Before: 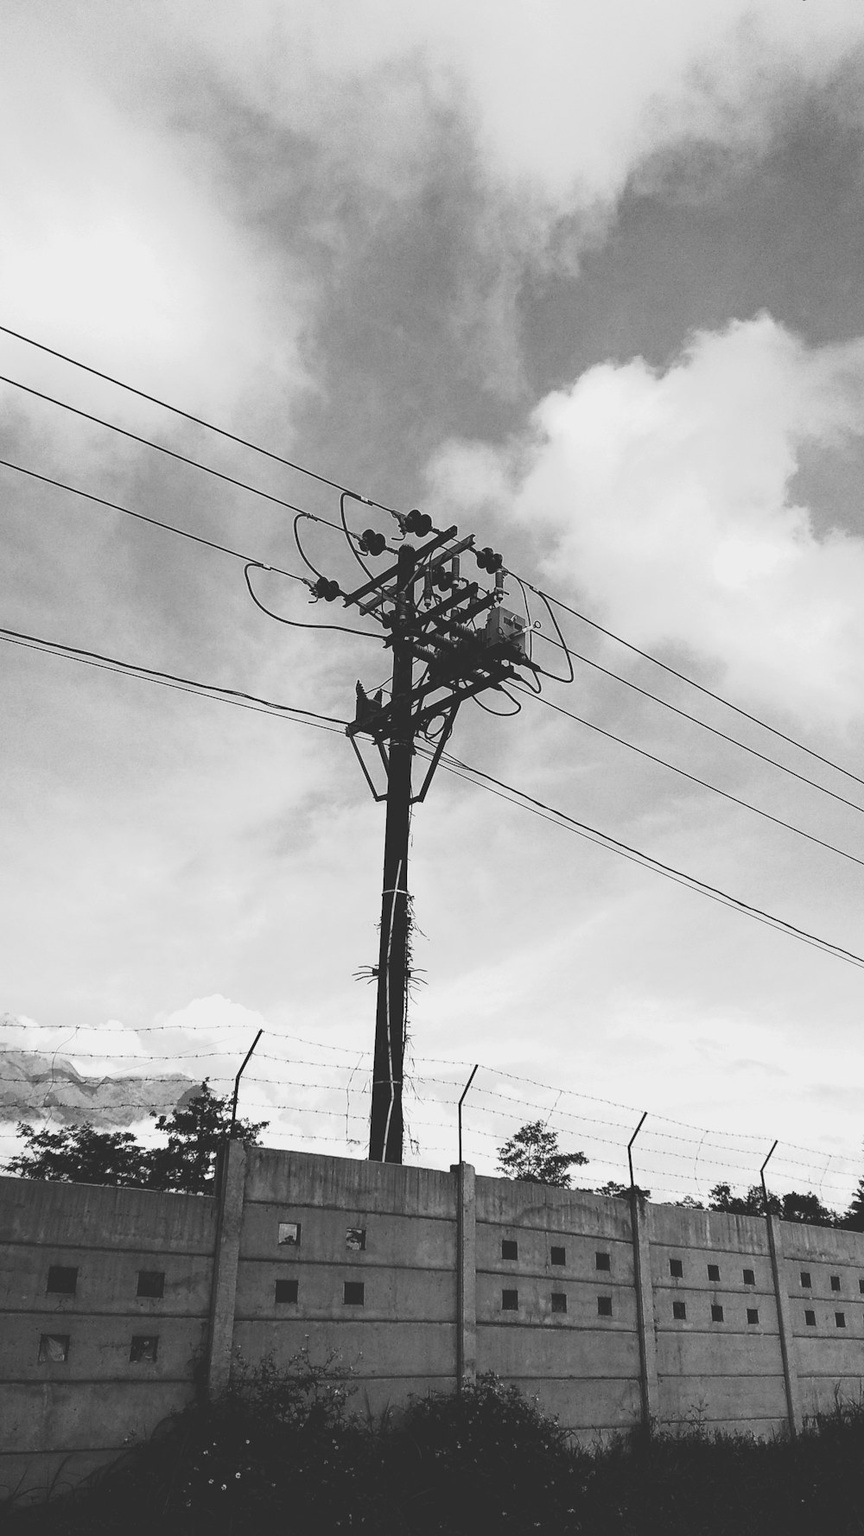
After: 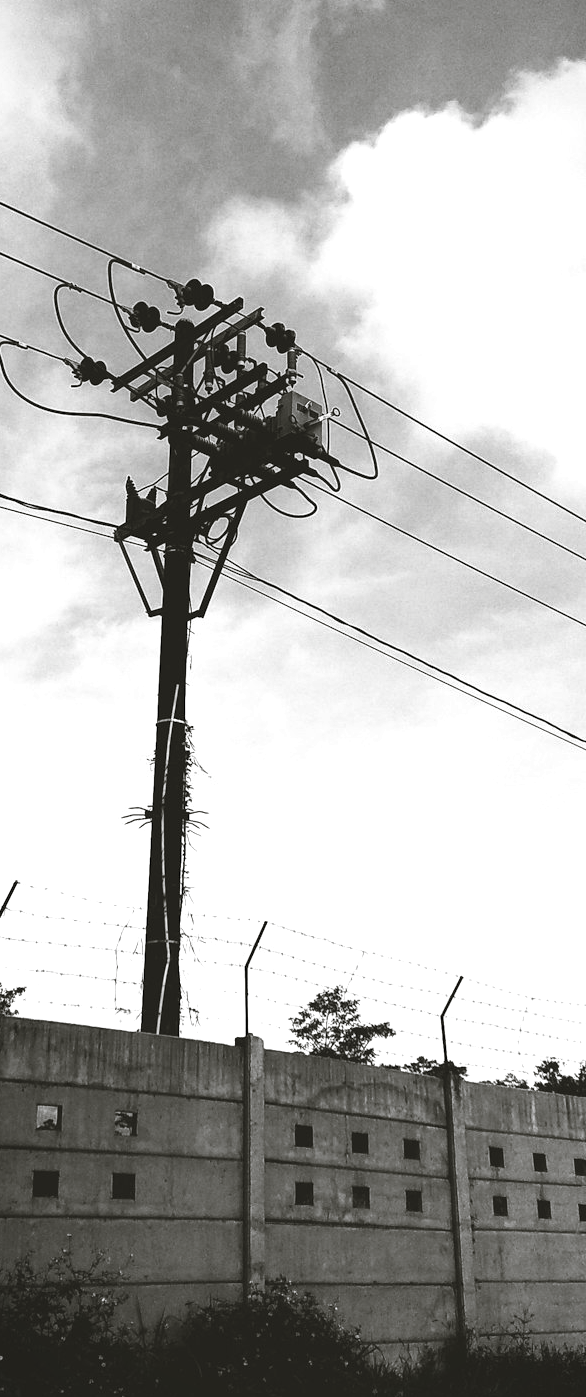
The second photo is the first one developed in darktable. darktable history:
crop and rotate: left 28.634%, top 17.53%, right 12.713%, bottom 3.862%
color balance rgb: shadows lift › chroma 3.65%, shadows lift › hue 88.09°, perceptual saturation grading › global saturation 40.692%, perceptual saturation grading › highlights -25.276%, perceptual saturation grading › mid-tones 34.586%, perceptual saturation grading › shadows 36.038%, perceptual brilliance grading › highlights 11.156%, perceptual brilliance grading › shadows -11.55%, global vibrance 9.151%, contrast 15.54%, saturation formula JzAzBz (2021)
vignetting: fall-off start 96.93%, fall-off radius 99.09%, width/height ratio 0.609
